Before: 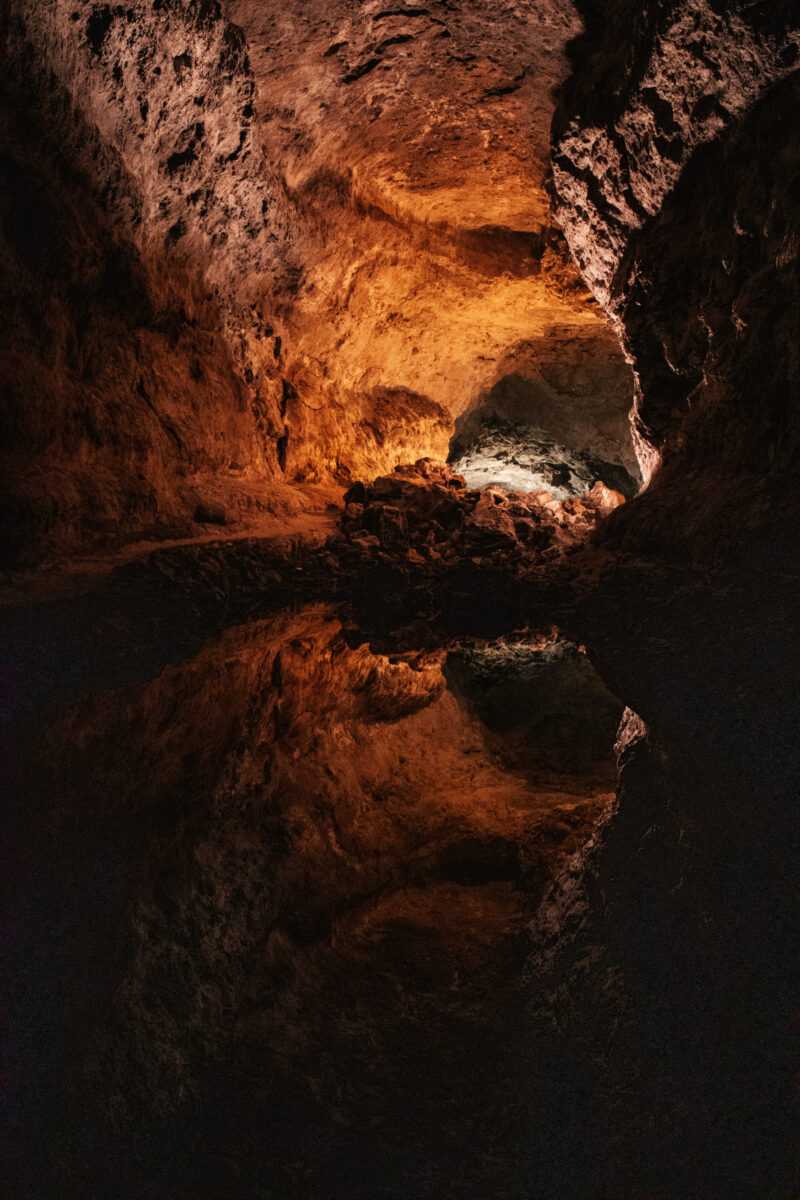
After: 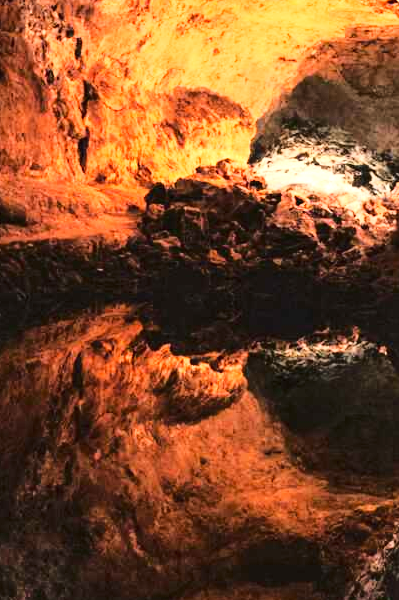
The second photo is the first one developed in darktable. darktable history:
base curve: curves: ch0 [(0, 0) (0.028, 0.03) (0.121, 0.232) (0.46, 0.748) (0.859, 0.968) (1, 1)]
crop: left 25%, top 25%, right 25%, bottom 25%
exposure: black level correction 0, exposure 1.2 EV, compensate highlight preservation false
